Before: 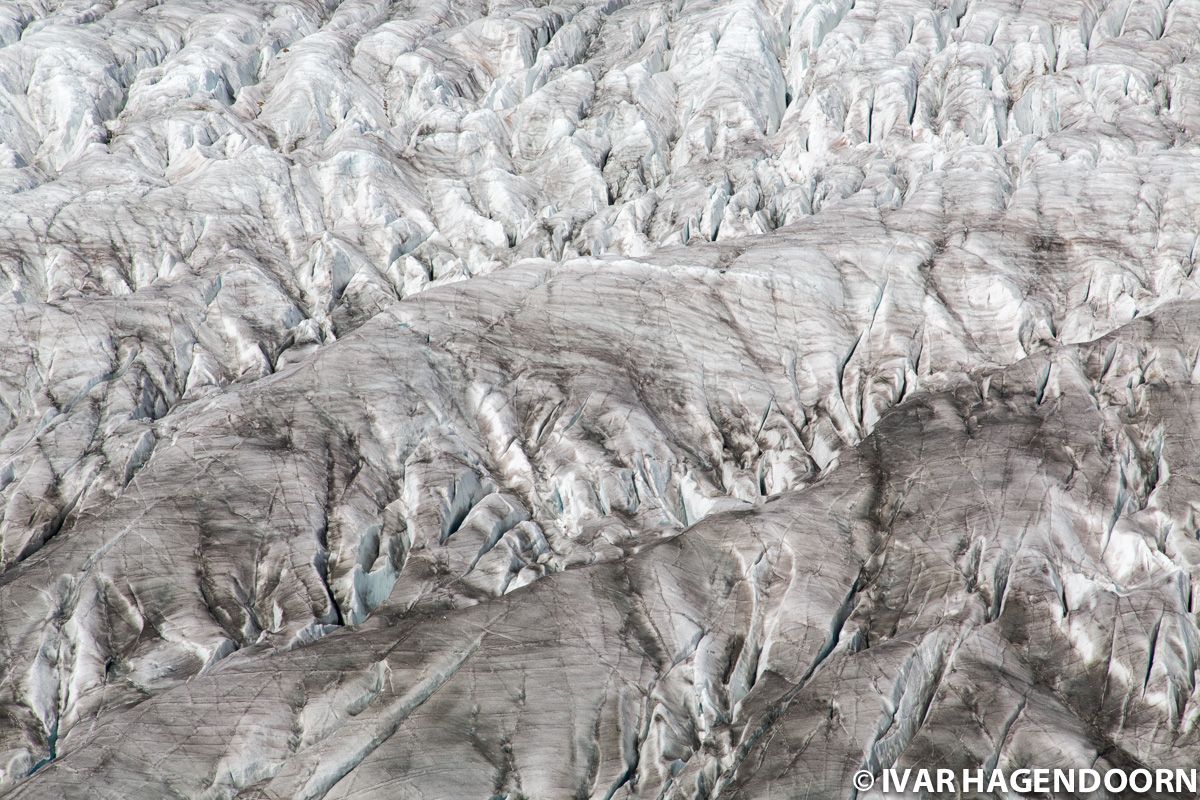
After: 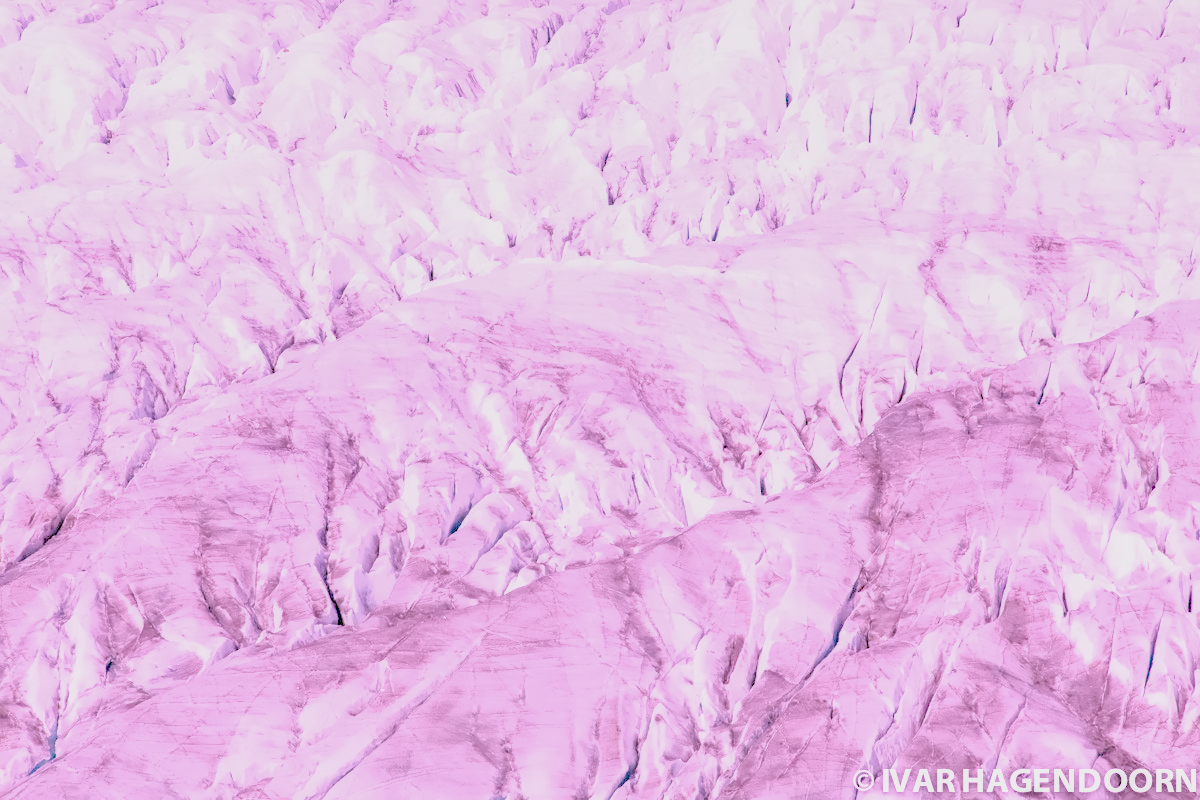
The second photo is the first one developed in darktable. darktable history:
filmic rgb "scene-referred default": black relative exposure -7.65 EV, white relative exposure 4.56 EV, hardness 3.61
raw chromatic aberrations: on, module defaults
color balance rgb: perceptual saturation grading › global saturation 25%, global vibrance 20%
highlight reconstruction: method reconstruct color, iterations 1, diameter of reconstruction 64 px
hot pixels: on, module defaults
lens correction: scale 1.01, crop 1, focal 100, aperture 4, distance 5.44, camera "Canon EOS RP", lens "Canon RF 100mm F2.8 L MACRO IS USM"
tone equalizer "mask blending: all purposes": on, module defaults
white balance: red 1.806, blue 1.812
exposure: black level correction 0.001, exposure 0.5 EV, compensate exposure bias true, compensate highlight preservation false
denoise (profiled): preserve shadows 1.25, scattering 0.032, a [-1, 0, 0], b [0, 0, 0], compensate highlight preservation false
haze removal: compatibility mode true, adaptive false
local contrast: detail 130%
